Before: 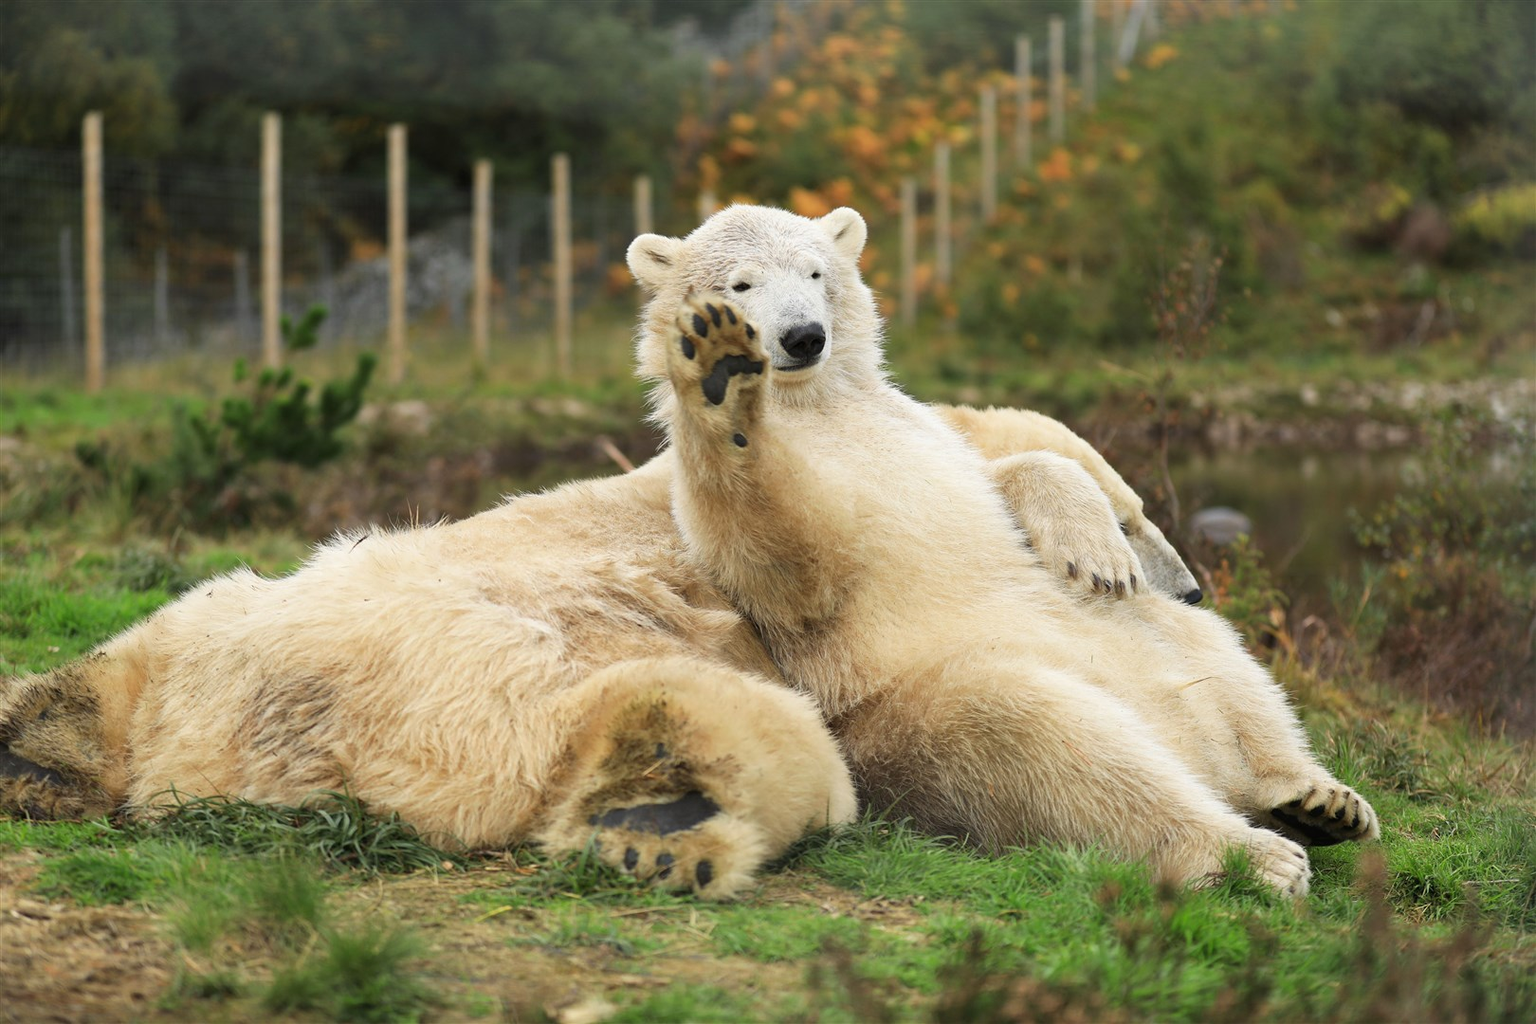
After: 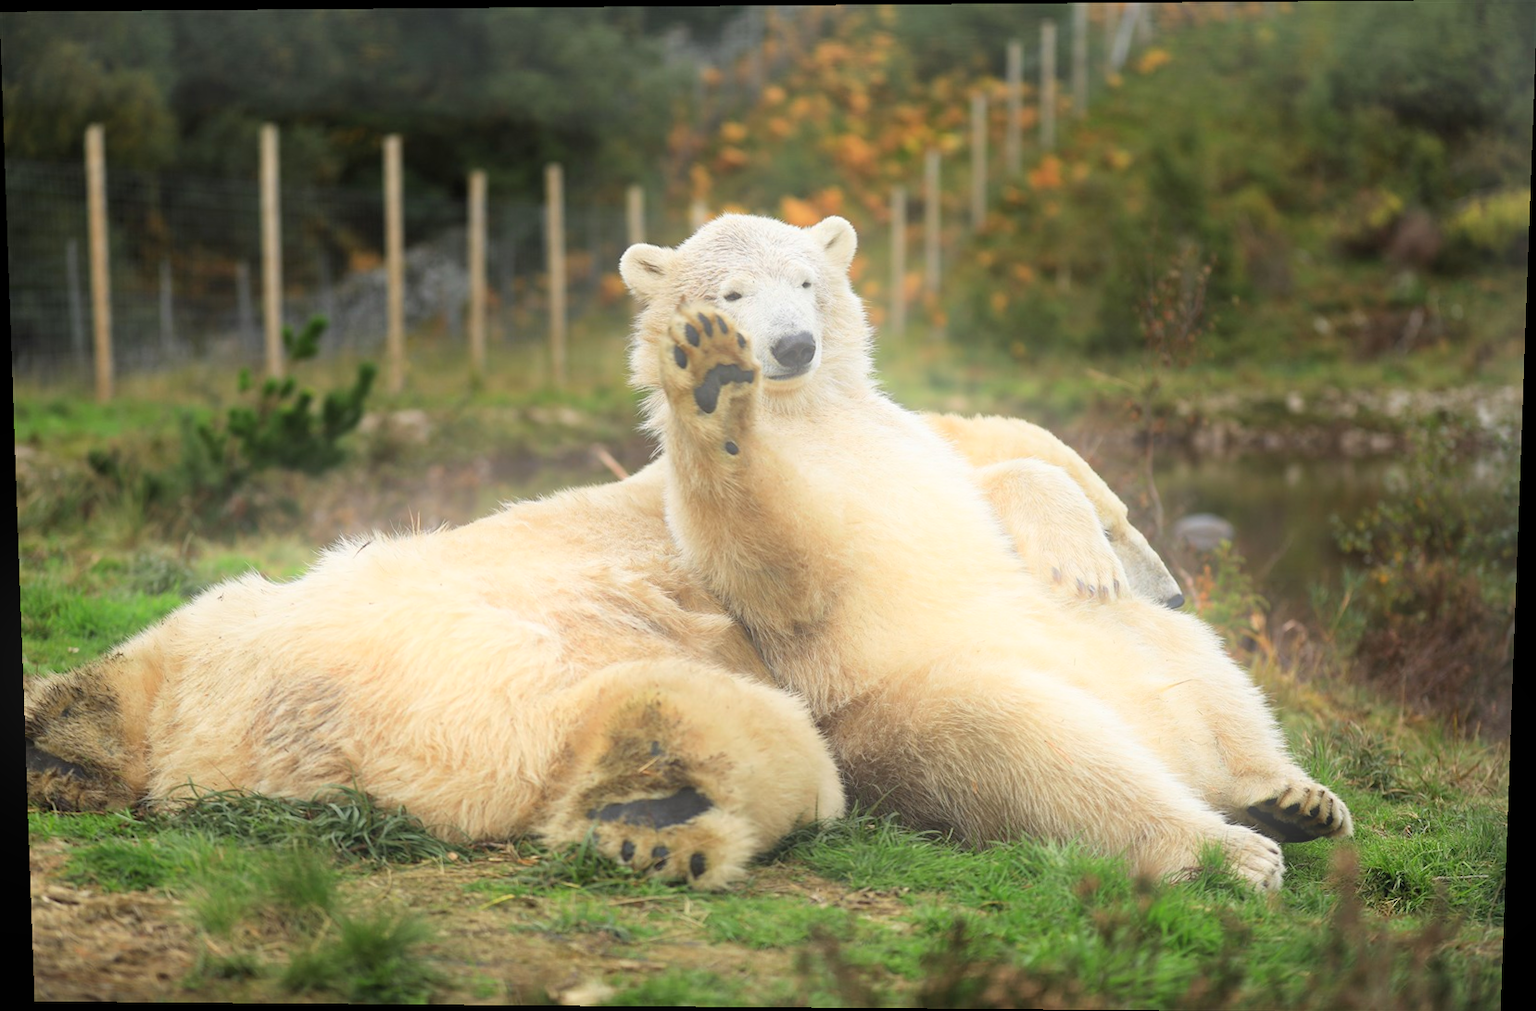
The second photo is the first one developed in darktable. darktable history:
rotate and perspective: lens shift (vertical) 0.048, lens shift (horizontal) -0.024, automatic cropping off
bloom: on, module defaults
